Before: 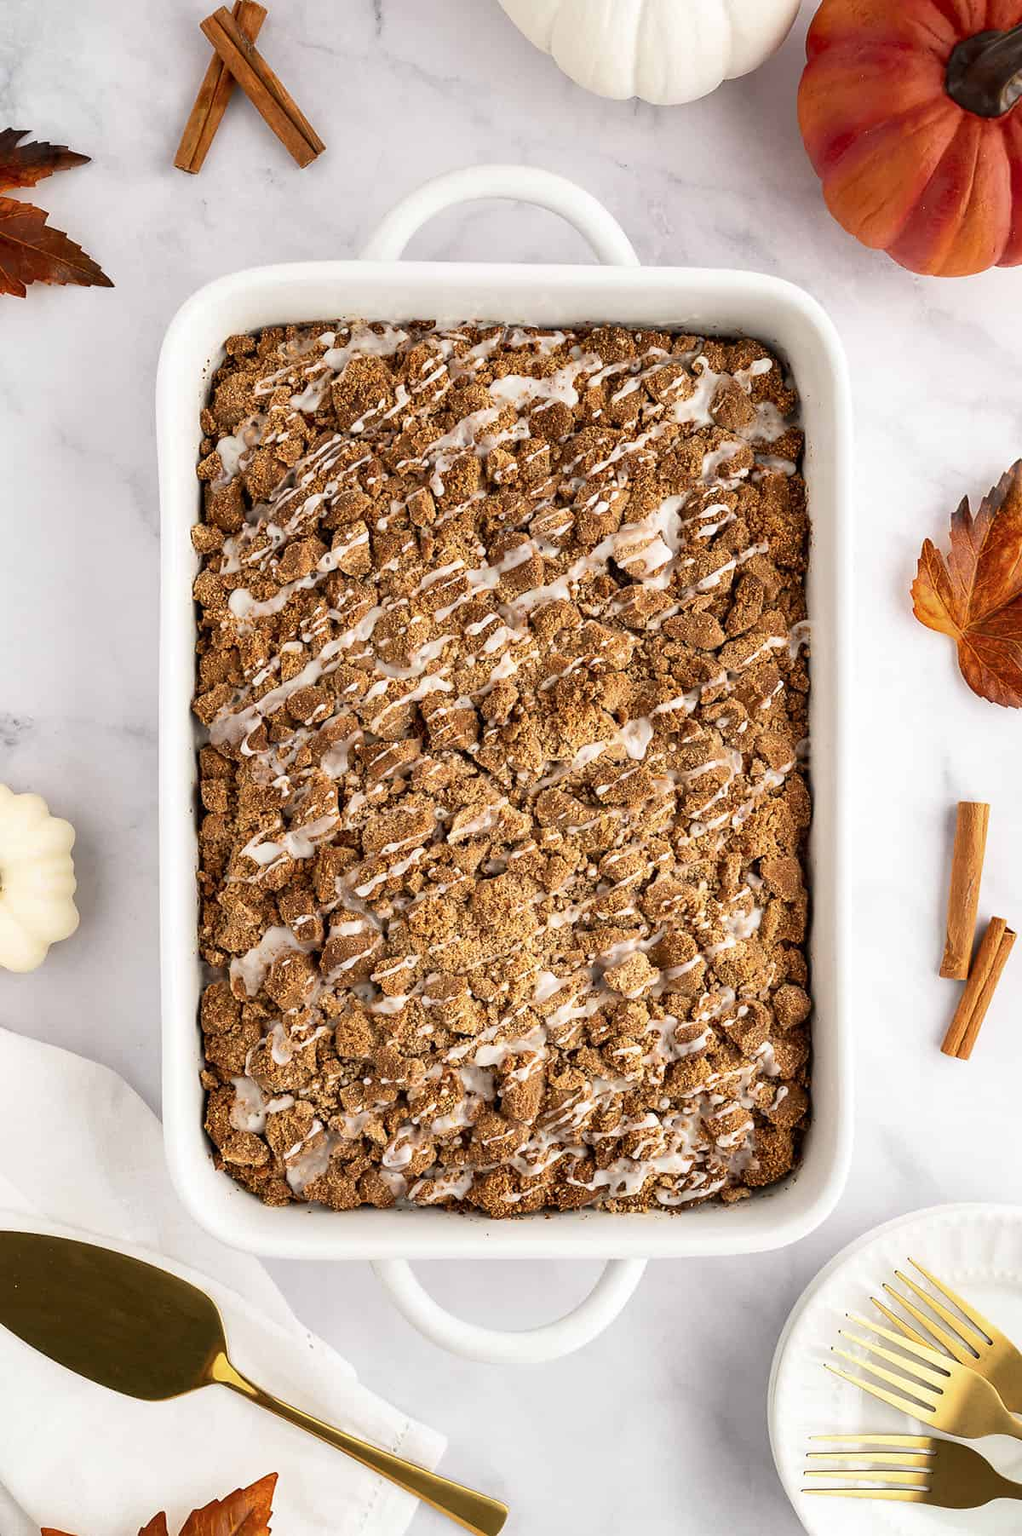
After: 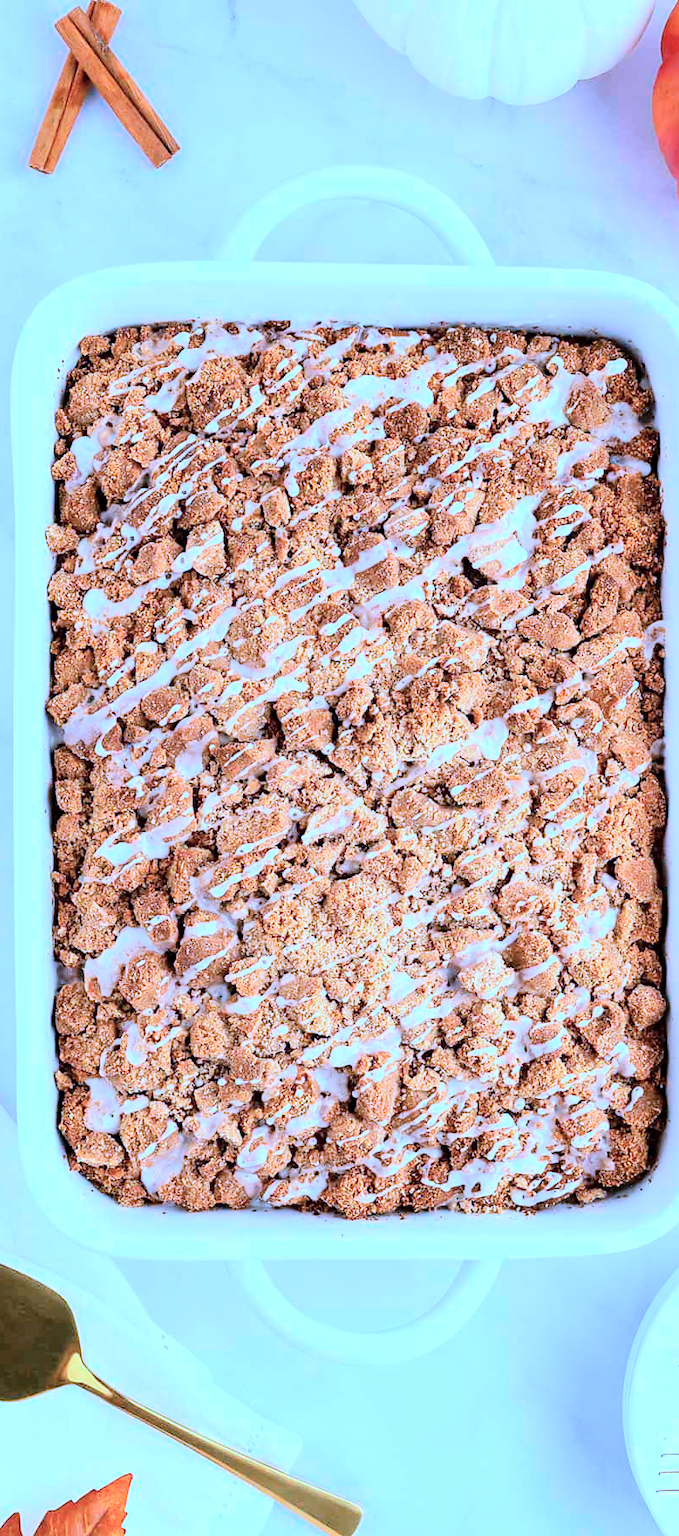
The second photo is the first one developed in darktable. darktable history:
tone equalizer: -7 EV 0.162 EV, -6 EV 0.621 EV, -5 EV 1.17 EV, -4 EV 1.31 EV, -3 EV 1.15 EV, -2 EV 0.6 EV, -1 EV 0.162 EV, edges refinement/feathering 500, mask exposure compensation -1.57 EV, preserve details no
color calibration: illuminant as shot in camera, x 0.443, y 0.414, temperature 2927.63 K
crop and rotate: left 14.318%, right 19.225%
